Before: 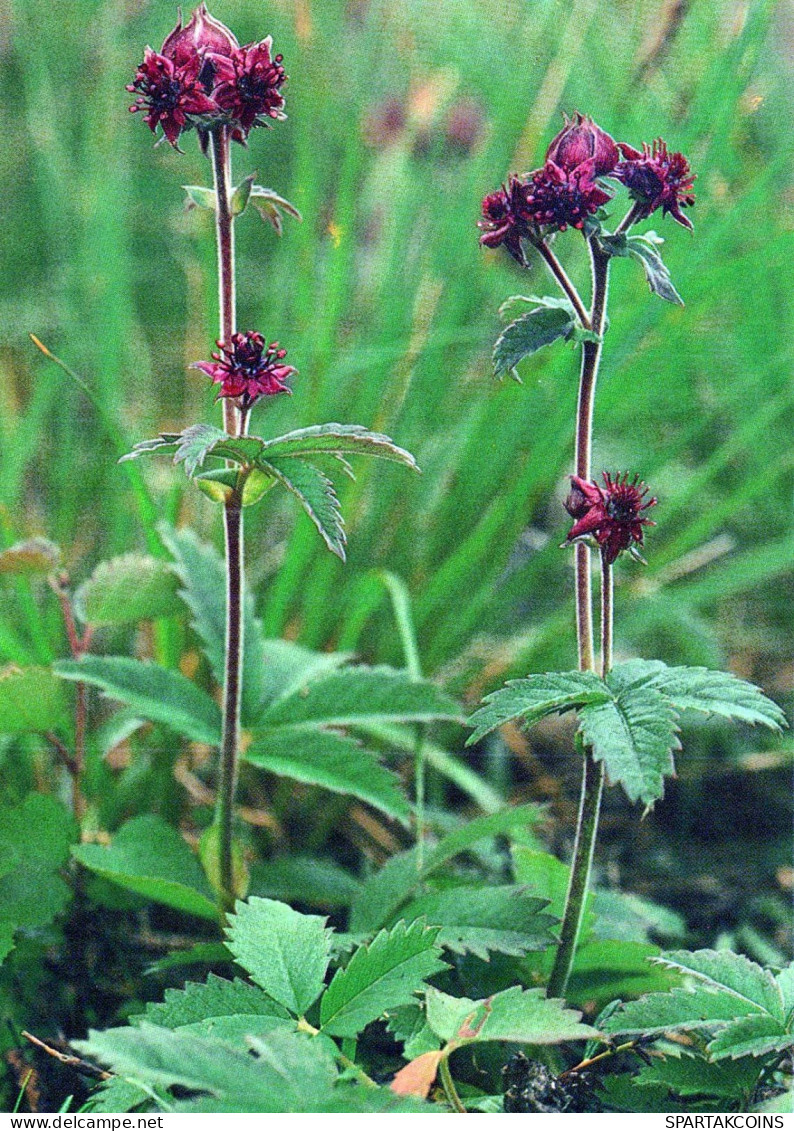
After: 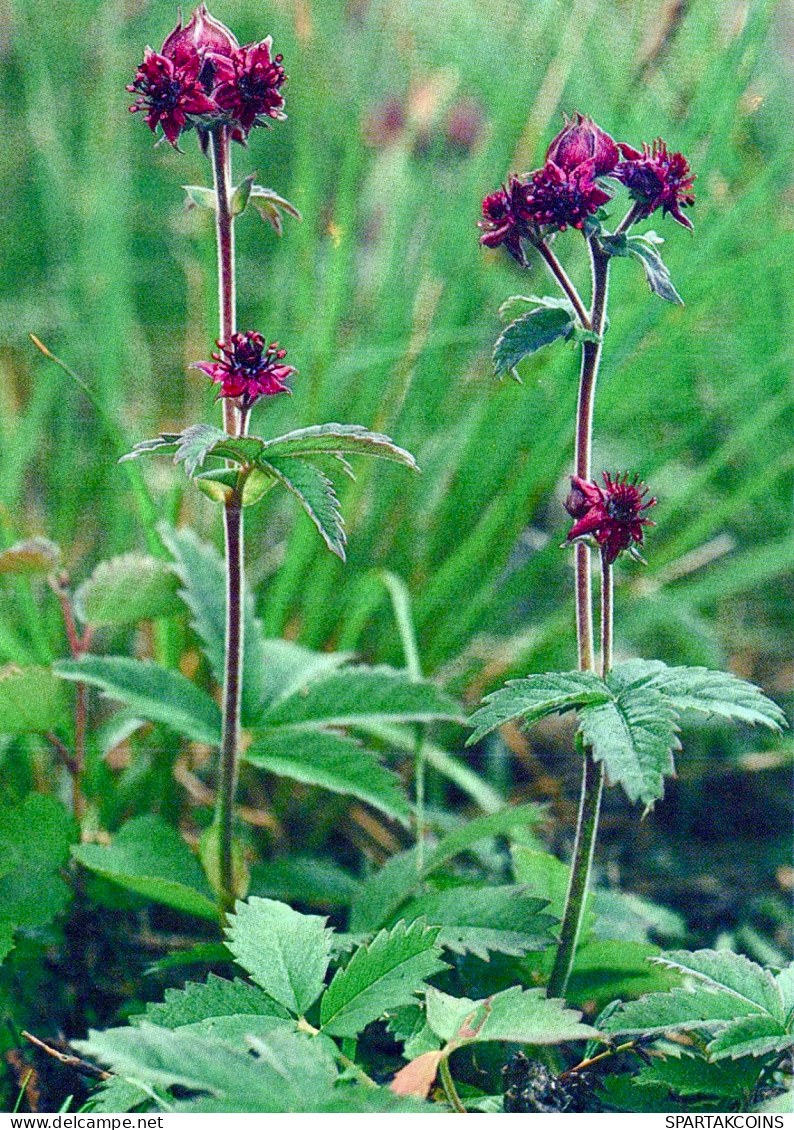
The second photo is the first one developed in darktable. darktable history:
crop: bottom 0.062%
color balance rgb: shadows lift › chroma 3.286%, shadows lift › hue 278.42°, perceptual saturation grading › global saturation 0.155%, perceptual saturation grading › highlights -33.177%, perceptual saturation grading › mid-tones 15.014%, perceptual saturation grading › shadows 49.064%, global vibrance 20%
